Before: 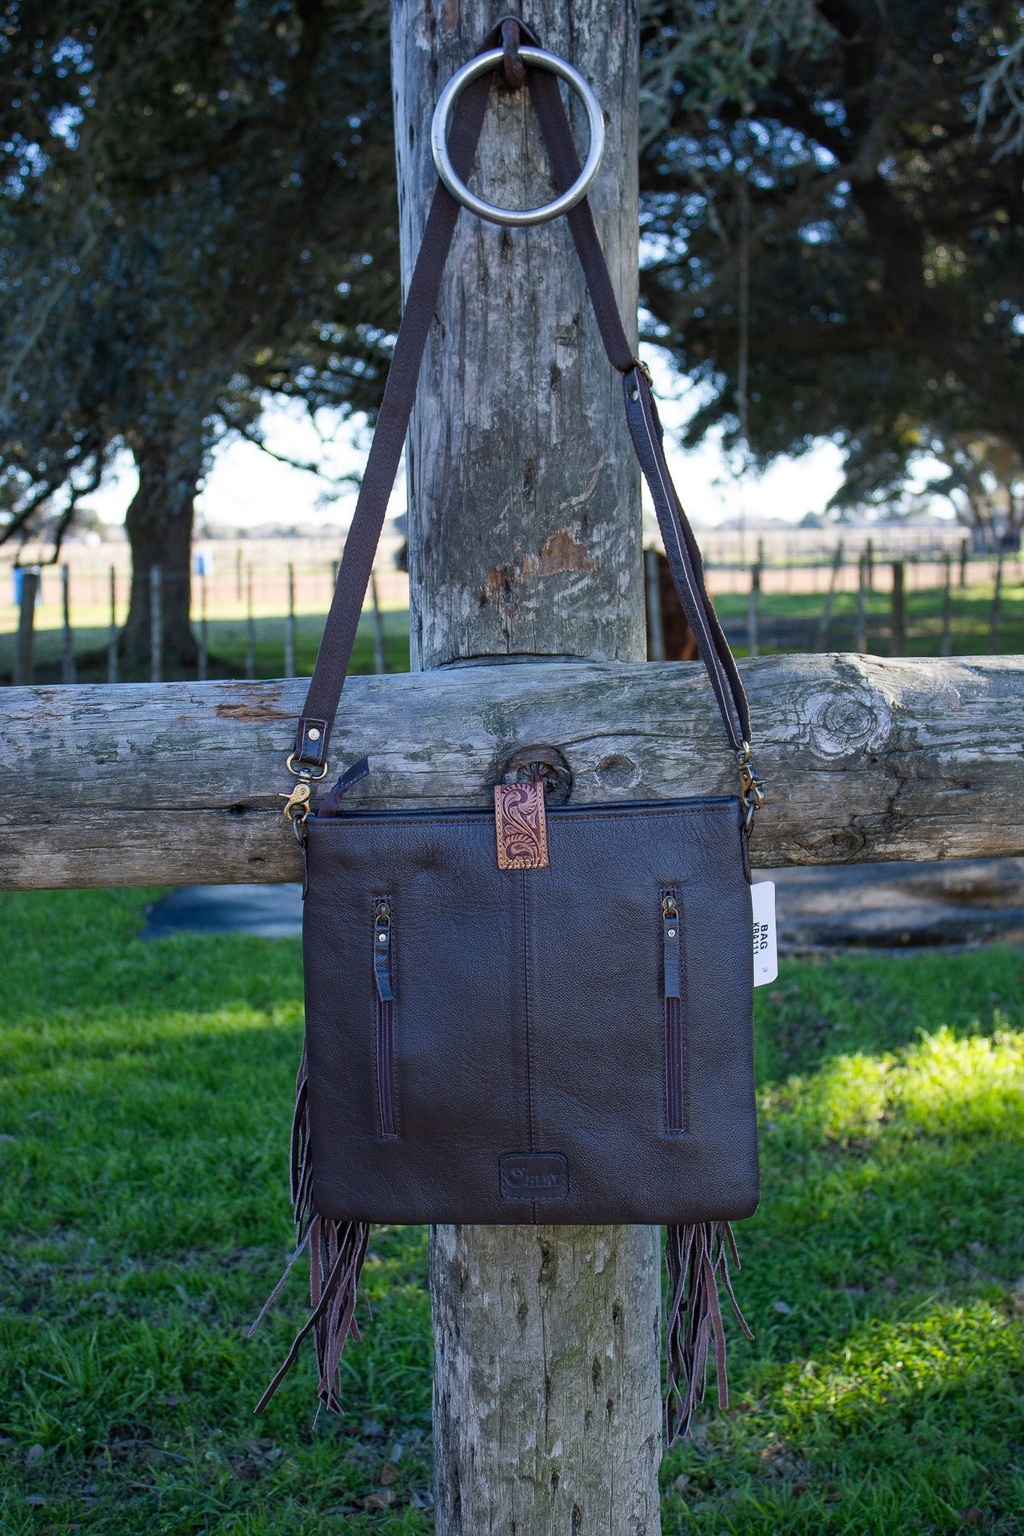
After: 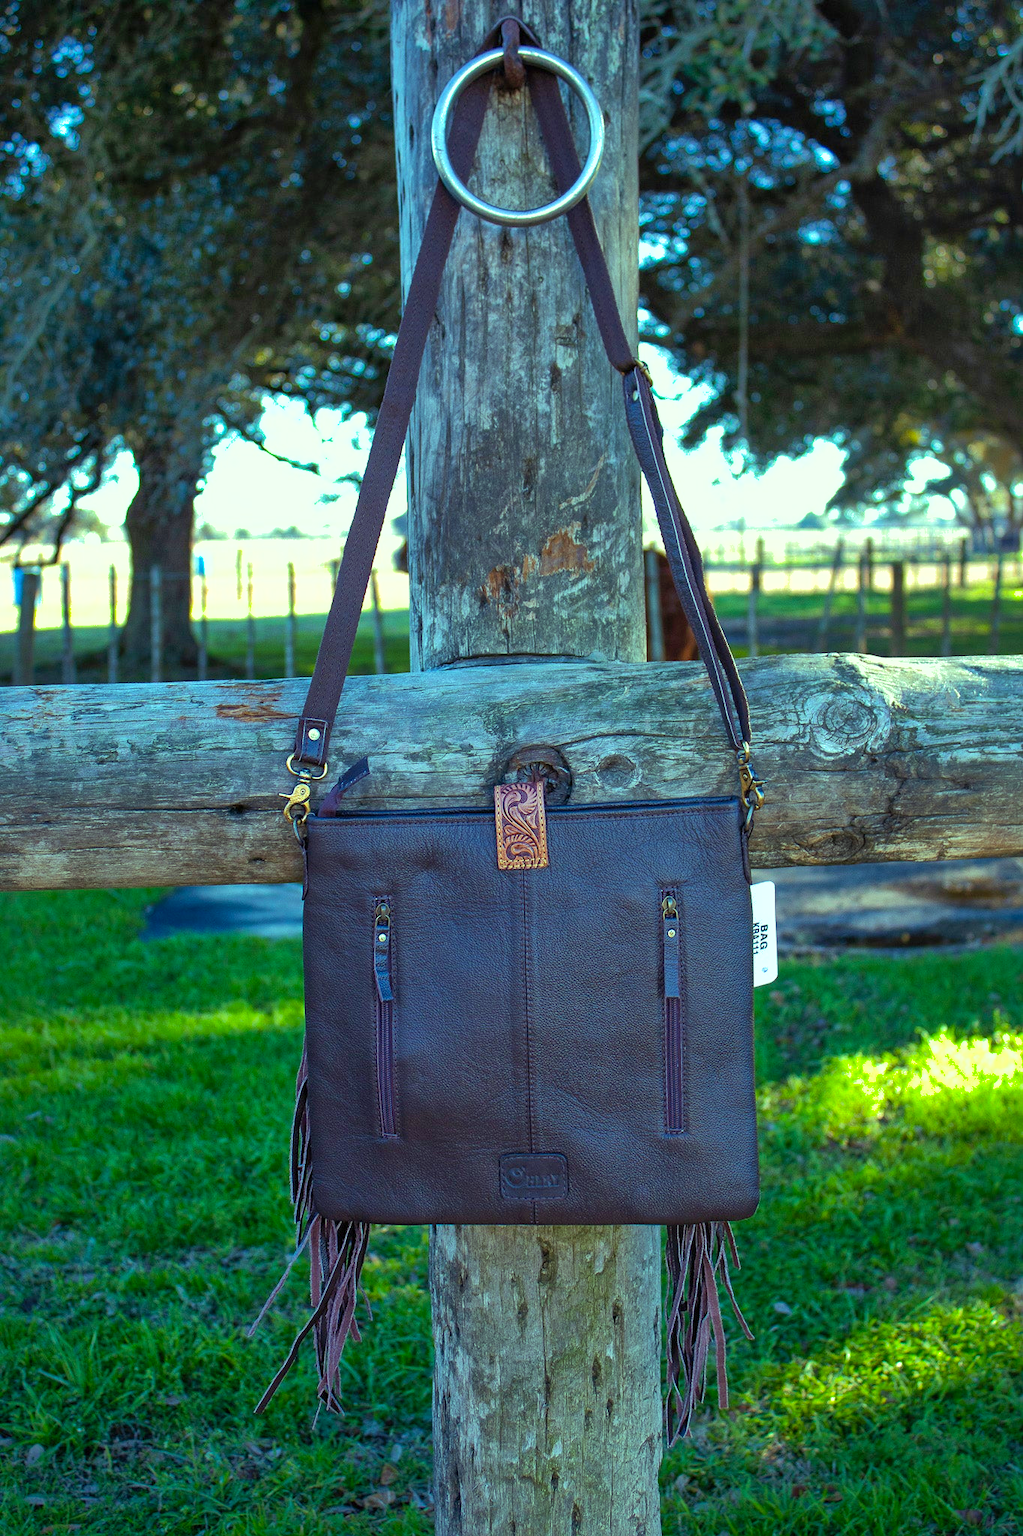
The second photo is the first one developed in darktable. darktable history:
shadows and highlights: on, module defaults
color balance rgb: highlights gain › luminance 15.237%, highlights gain › chroma 7.017%, highlights gain › hue 127.51°, perceptual saturation grading › global saturation 25.154%, perceptual brilliance grading › highlights 11.245%
velvia: strength 17.6%
